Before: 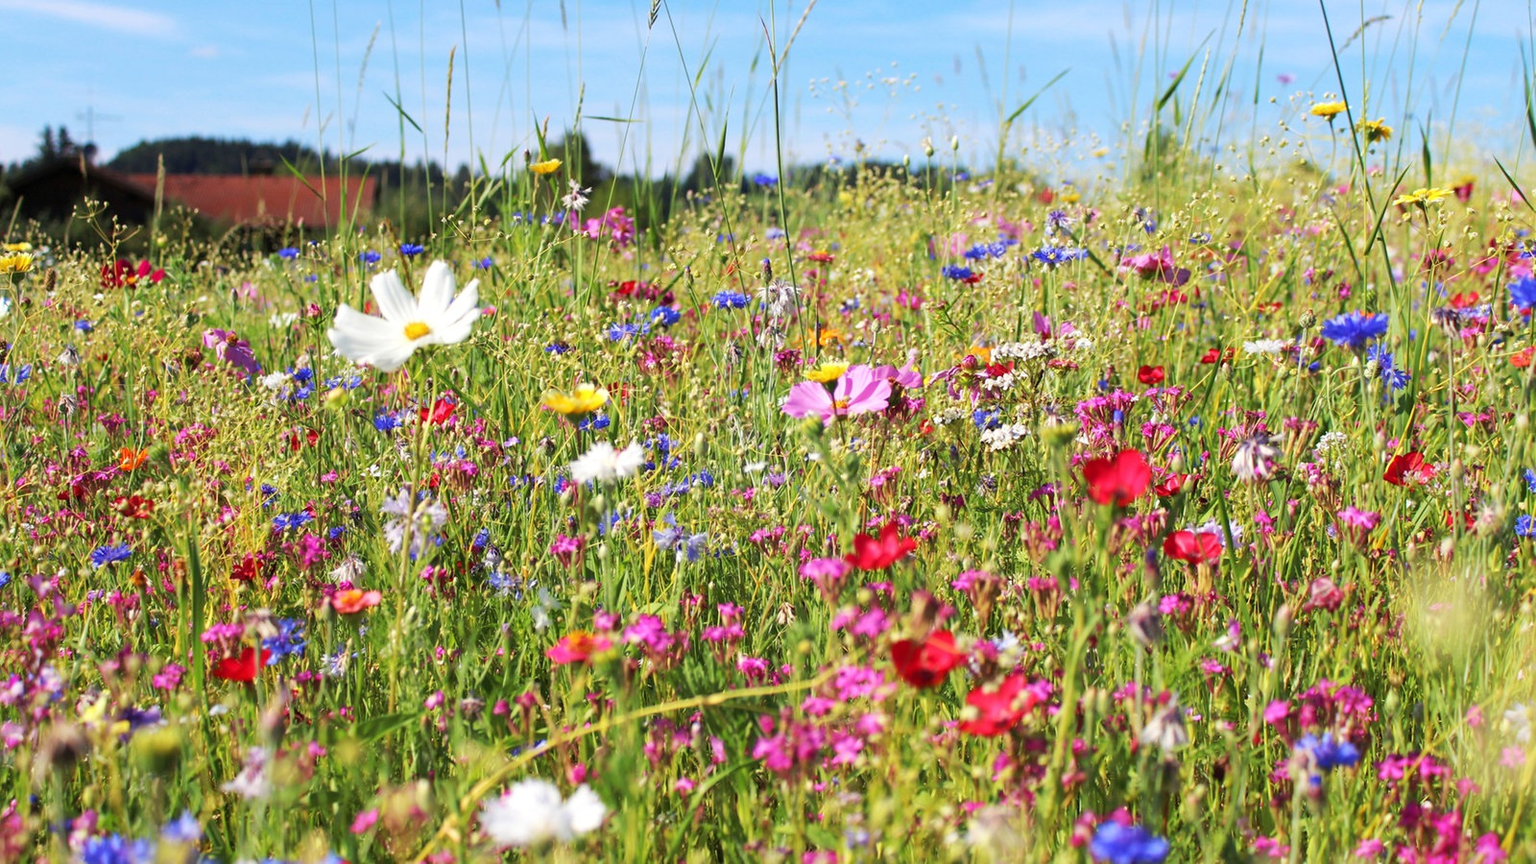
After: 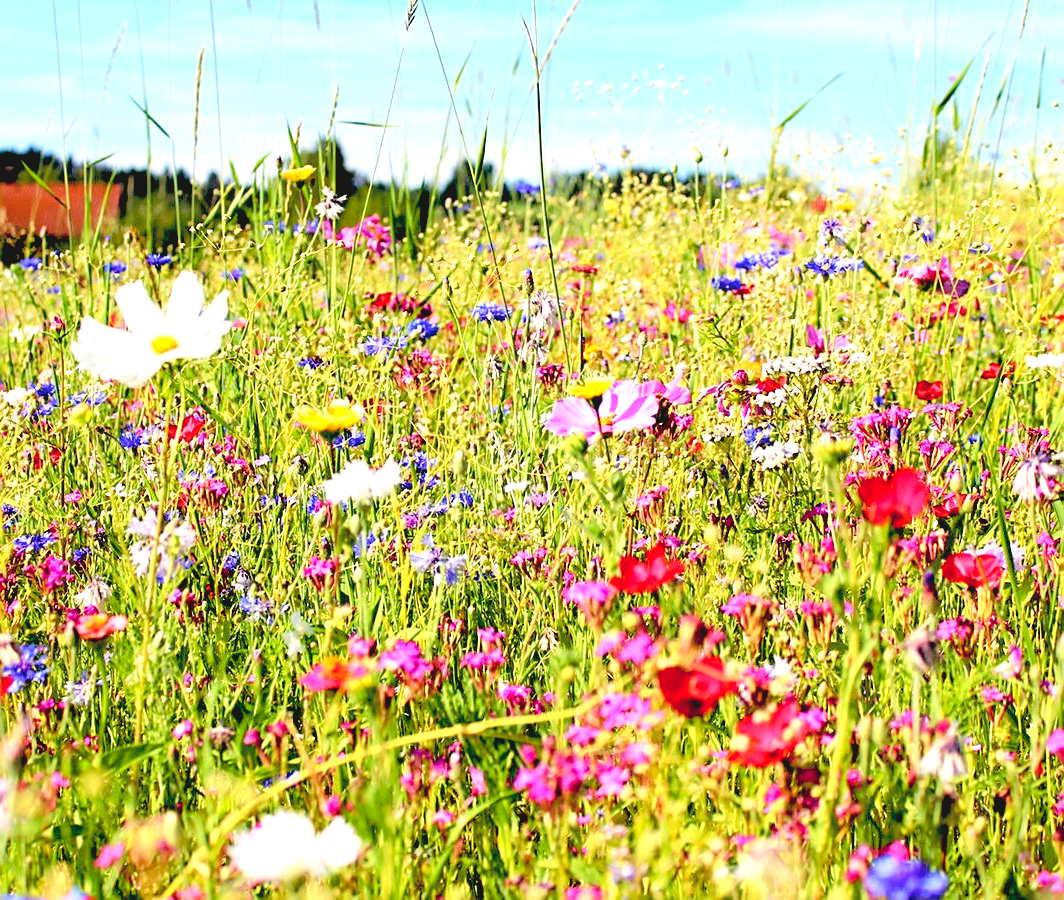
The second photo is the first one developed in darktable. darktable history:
exposure: black level correction 0.04, exposure 0.5 EV, compensate highlight preservation false
contrast brightness saturation: brightness 0.28
color correction: highlights a* 0.816, highlights b* 2.78, saturation 1.1
crop: left 16.899%, right 16.556%
sharpen: on, module defaults
color balance rgb: shadows lift › chroma 1%, shadows lift › hue 28.8°, power › hue 60°, highlights gain › chroma 1%, highlights gain › hue 60°, global offset › luminance 0.25%, perceptual saturation grading › highlights -20%, perceptual saturation grading › shadows 20%, perceptual brilliance grading › highlights 5%, perceptual brilliance grading › shadows -10%, global vibrance 19.67%
